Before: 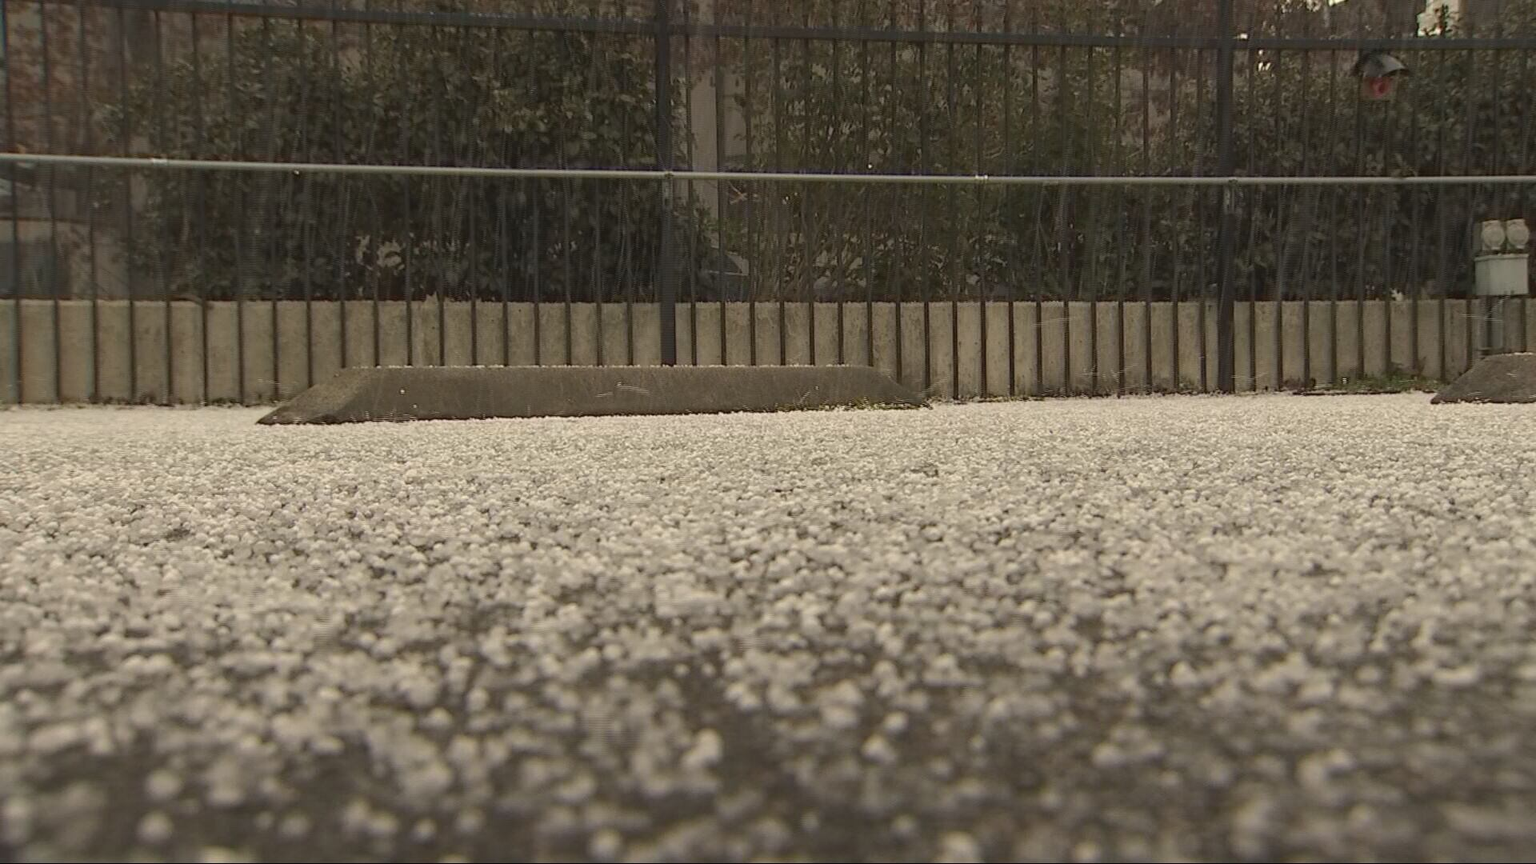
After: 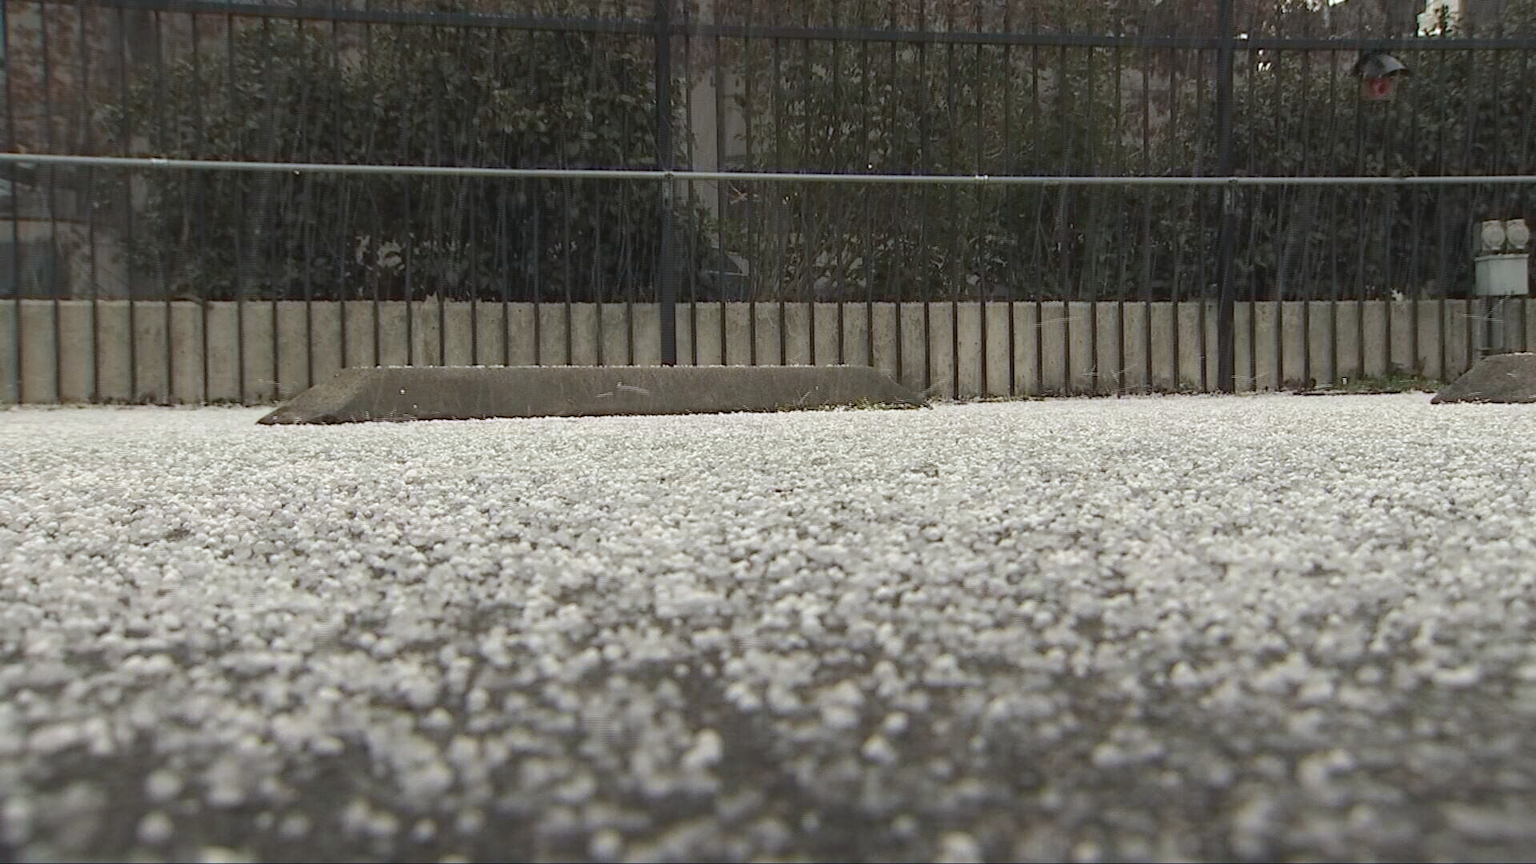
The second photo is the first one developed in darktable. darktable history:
tone equalizer: -8 EV -0.418 EV, -7 EV -0.403 EV, -6 EV -0.369 EV, -5 EV -0.205 EV, -3 EV 0.252 EV, -2 EV 0.353 EV, -1 EV 0.364 EV, +0 EV 0.386 EV, mask exposure compensation -0.489 EV
color calibration: x 0.372, y 0.386, temperature 4283.63 K
